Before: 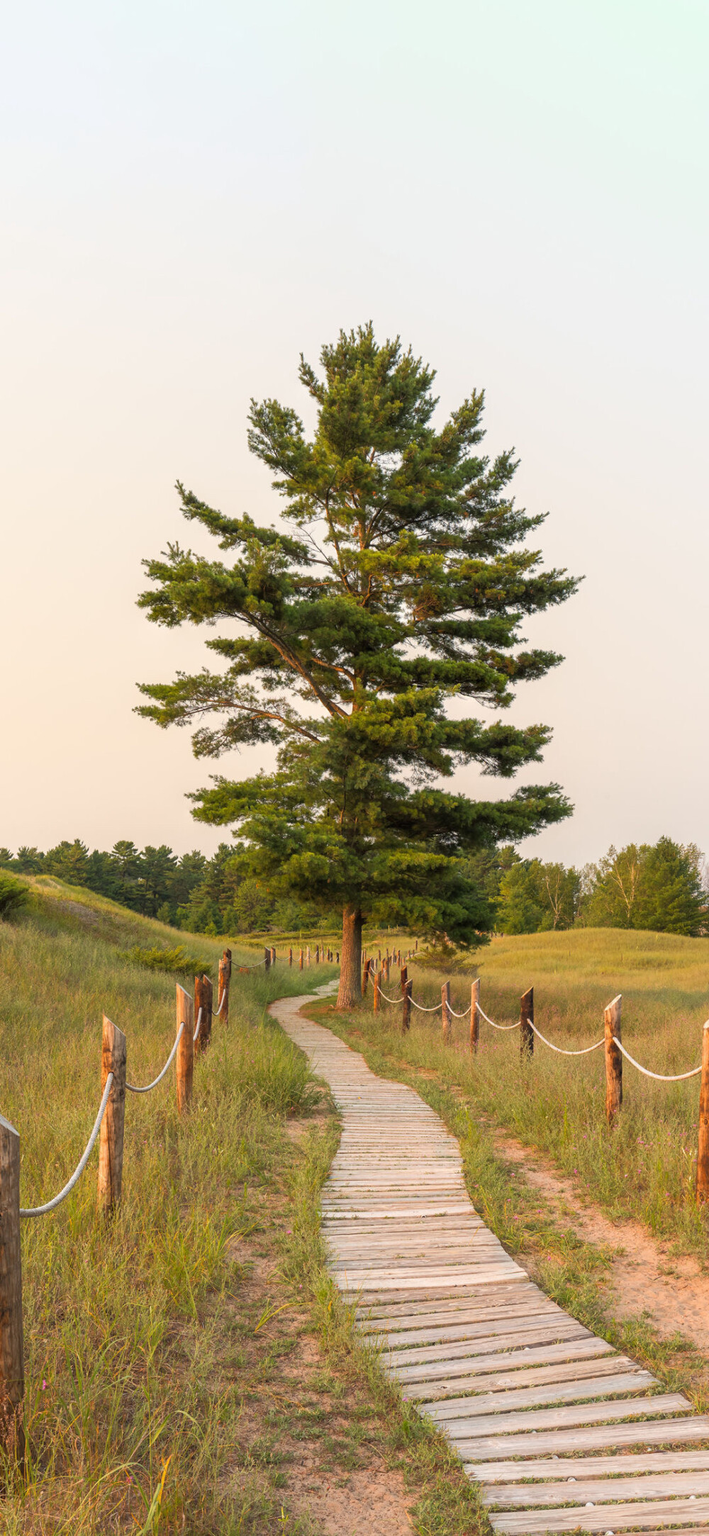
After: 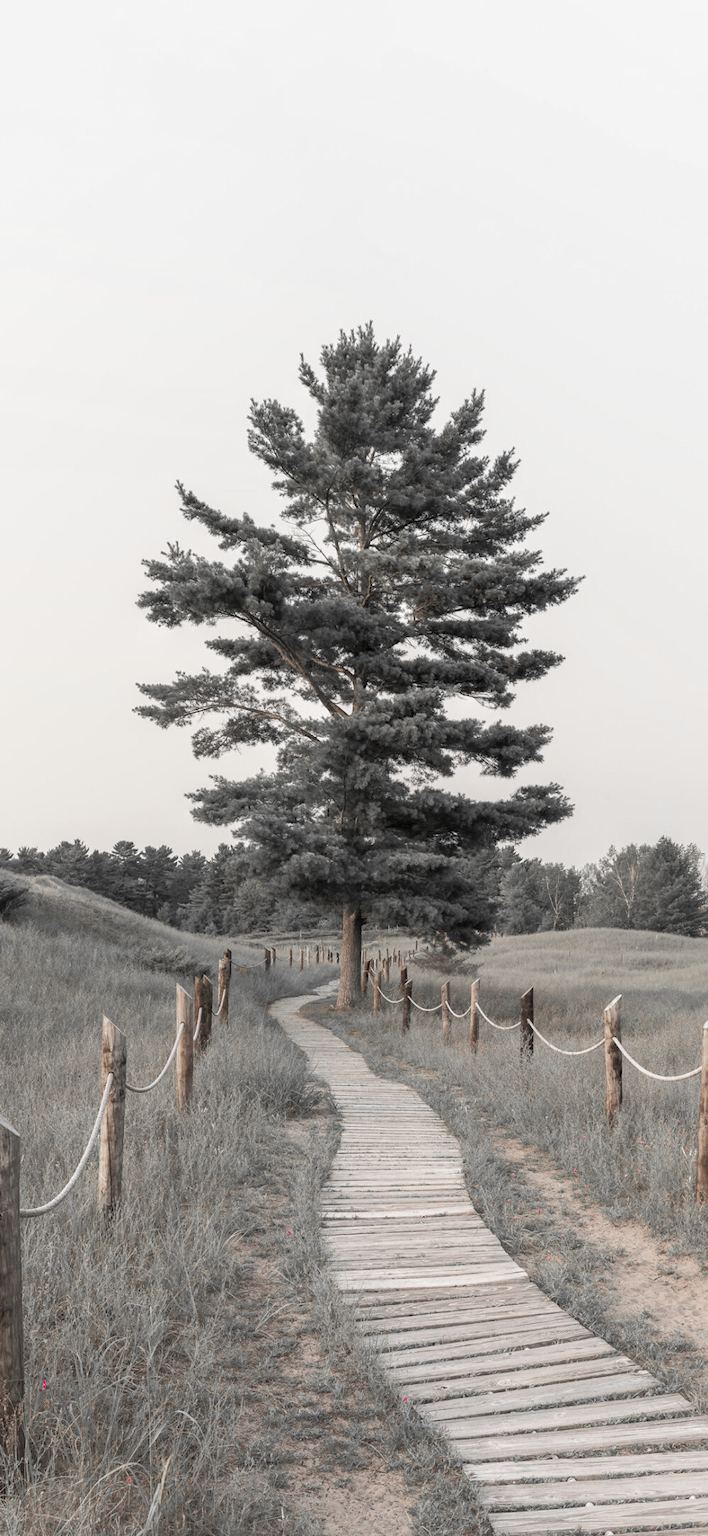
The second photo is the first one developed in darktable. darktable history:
exposure: compensate highlight preservation false
color zones: curves: ch0 [(0, 0.278) (0.143, 0.5) (0.286, 0.5) (0.429, 0.5) (0.571, 0.5) (0.714, 0.5) (0.857, 0.5) (1, 0.5)]; ch1 [(0, 1) (0.143, 0.165) (0.286, 0) (0.429, 0) (0.571, 0) (0.714, 0) (0.857, 0.5) (1, 0.5)]; ch2 [(0, 0.508) (0.143, 0.5) (0.286, 0.5) (0.429, 0.5) (0.571, 0.5) (0.714, 0.5) (0.857, 0.5) (1, 0.5)]
